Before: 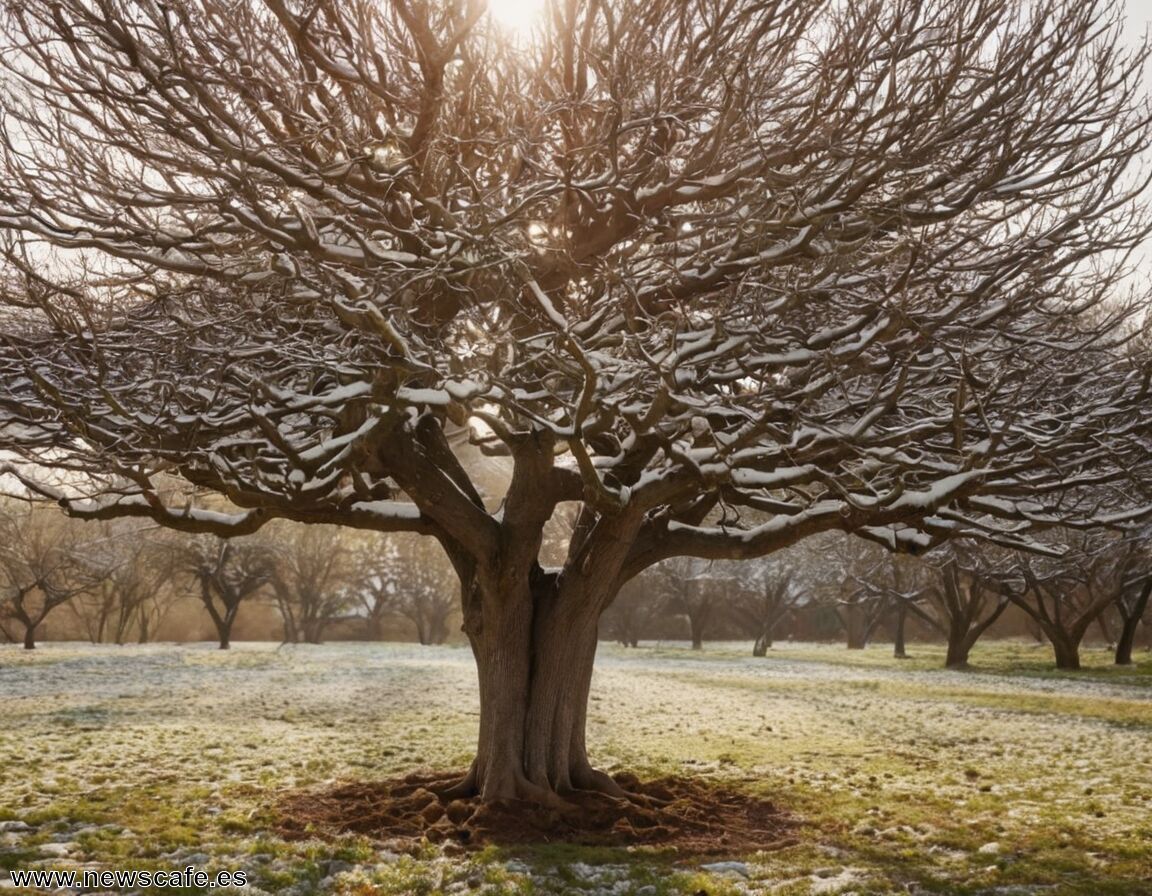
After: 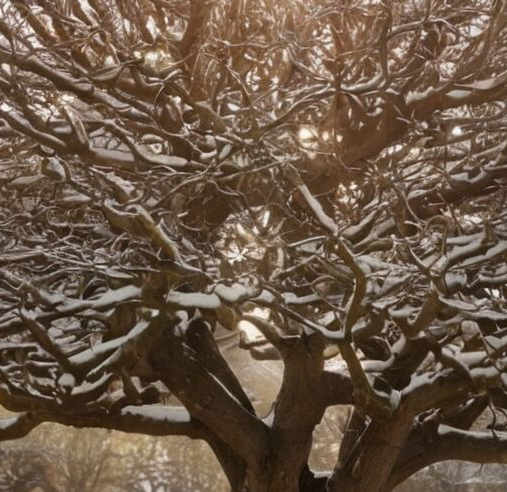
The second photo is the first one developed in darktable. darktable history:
crop: left 20.003%, top 10.75%, right 35.921%, bottom 34.319%
